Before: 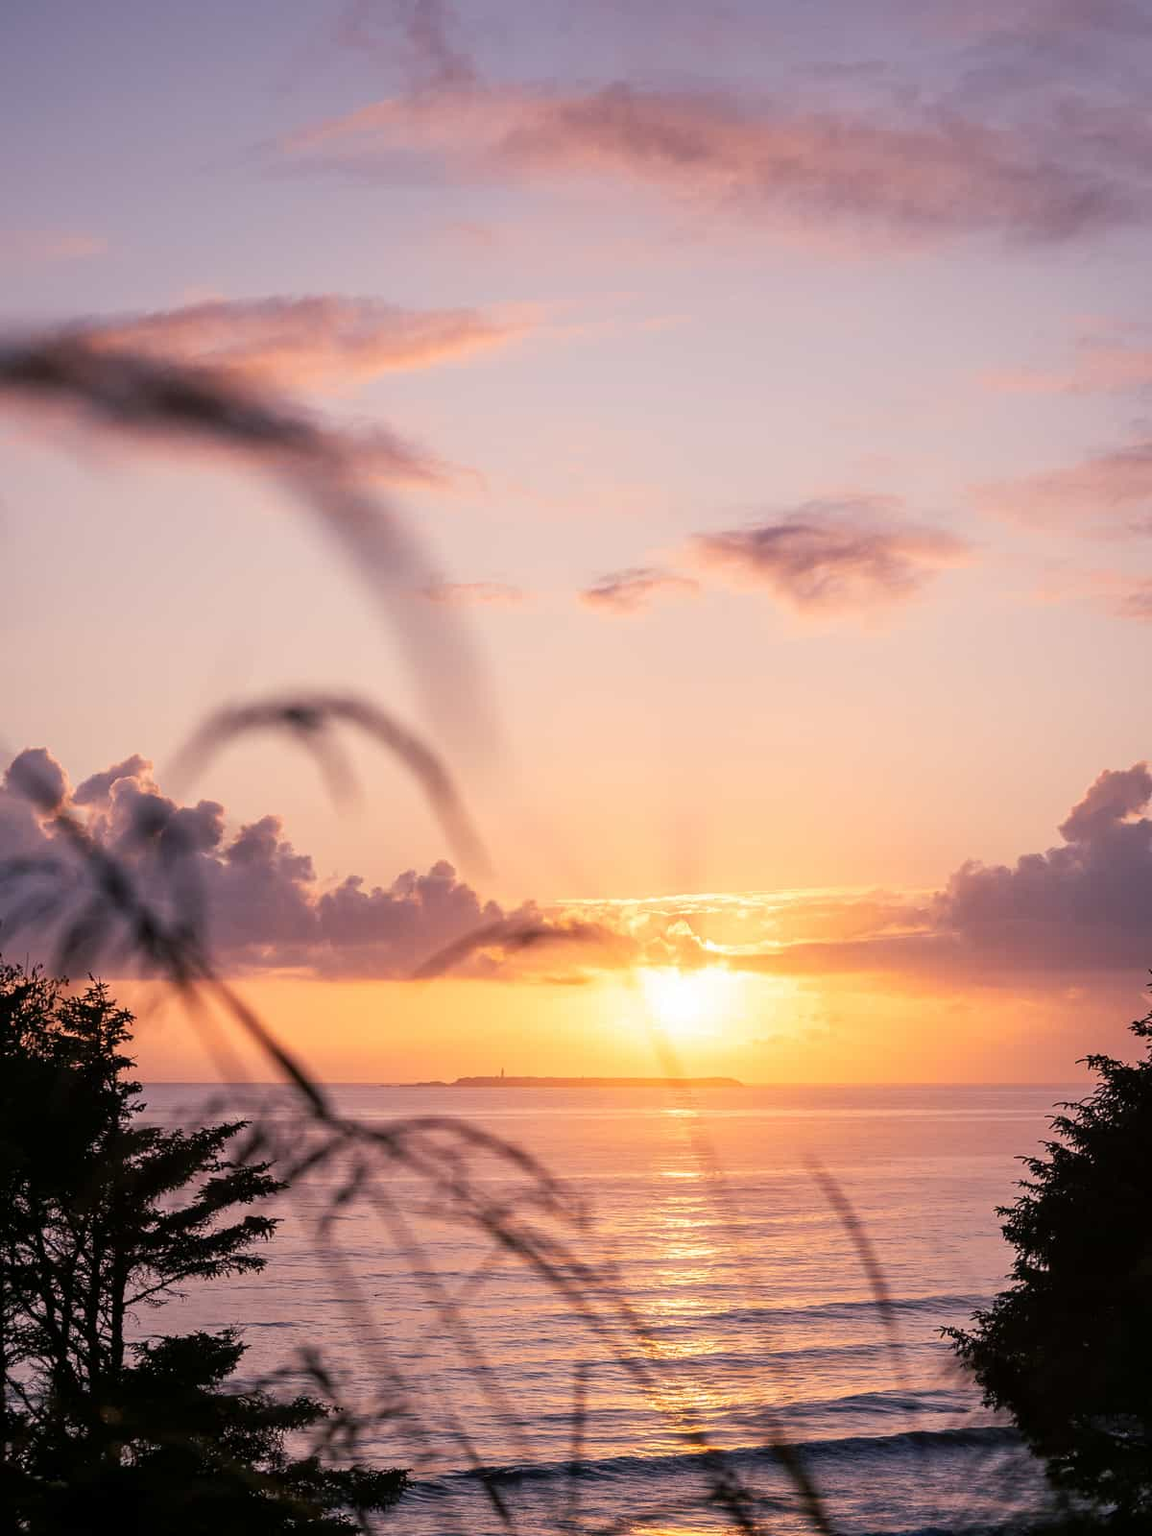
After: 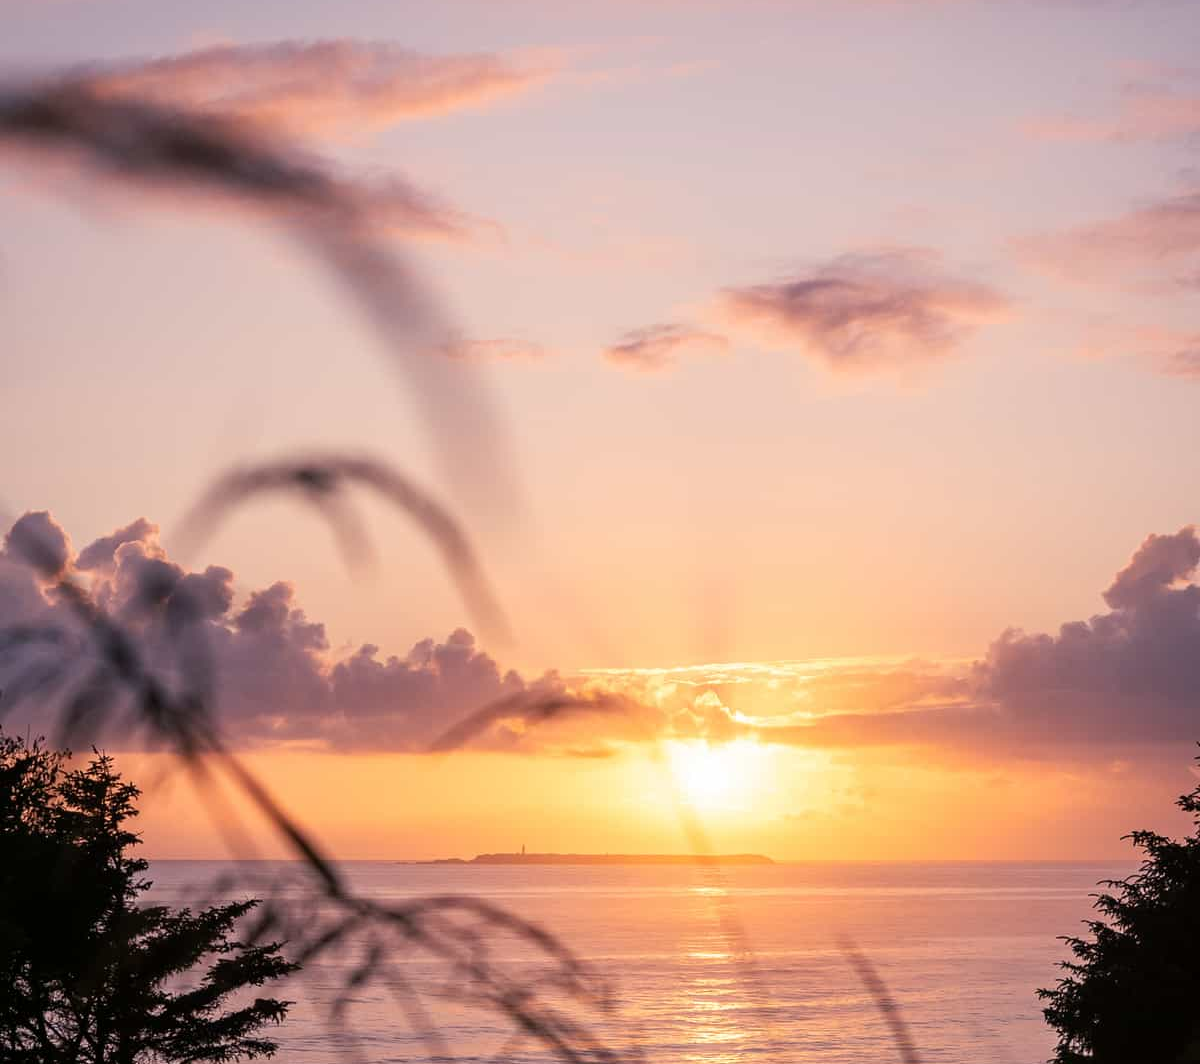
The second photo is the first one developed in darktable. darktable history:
crop: top 16.765%, bottom 16.688%
